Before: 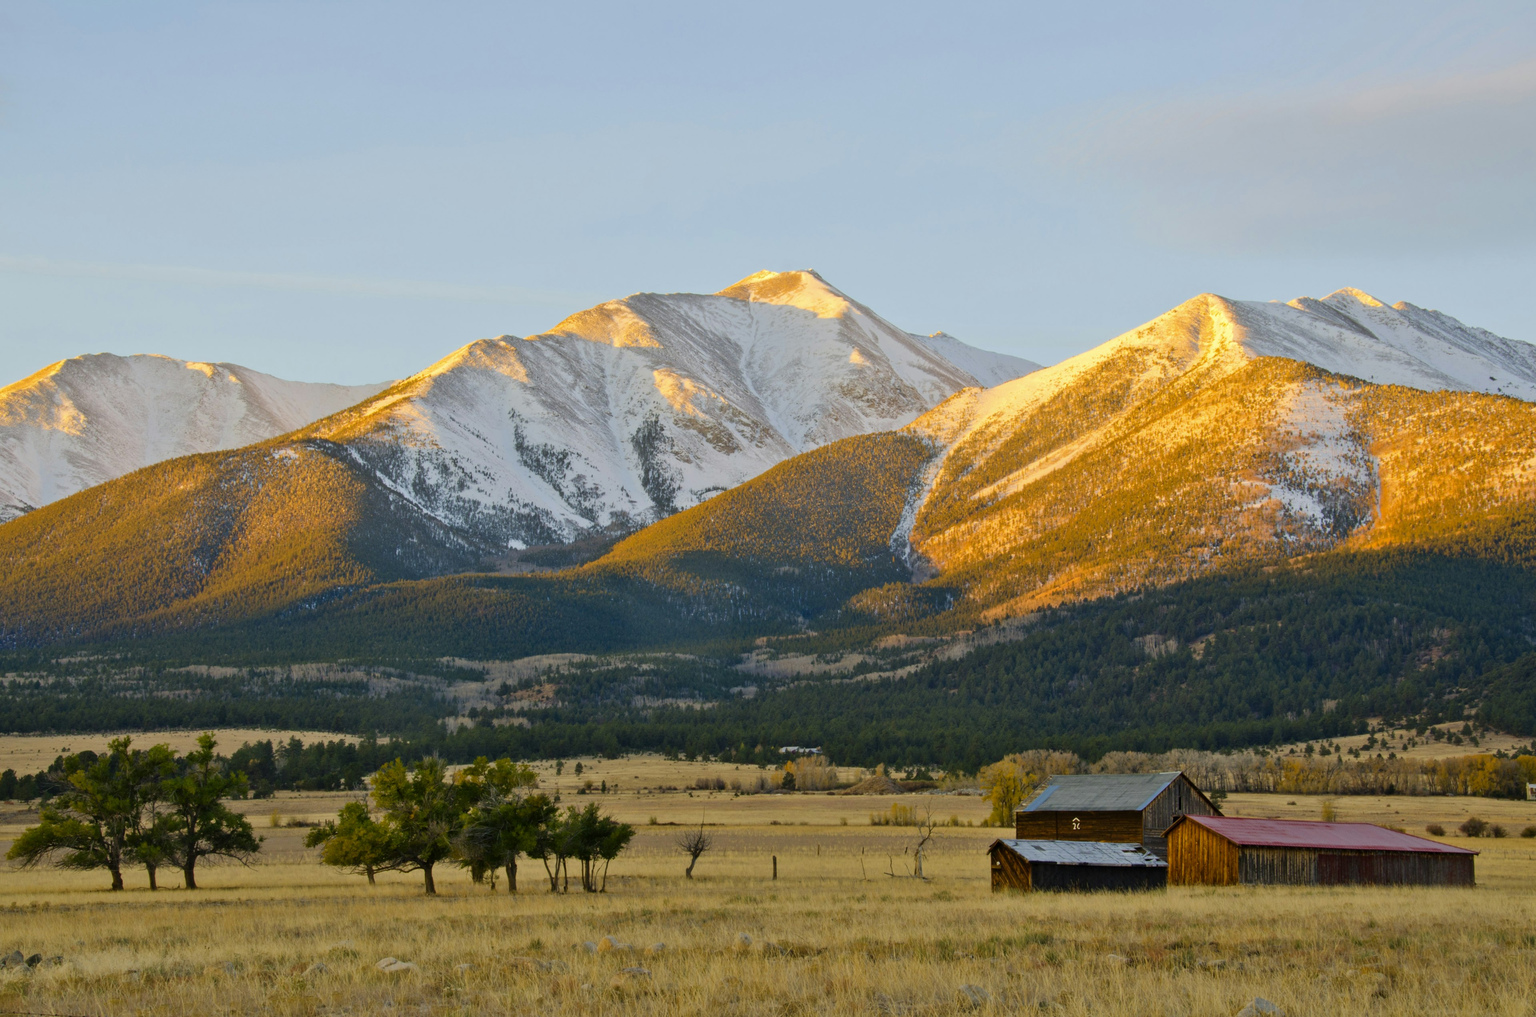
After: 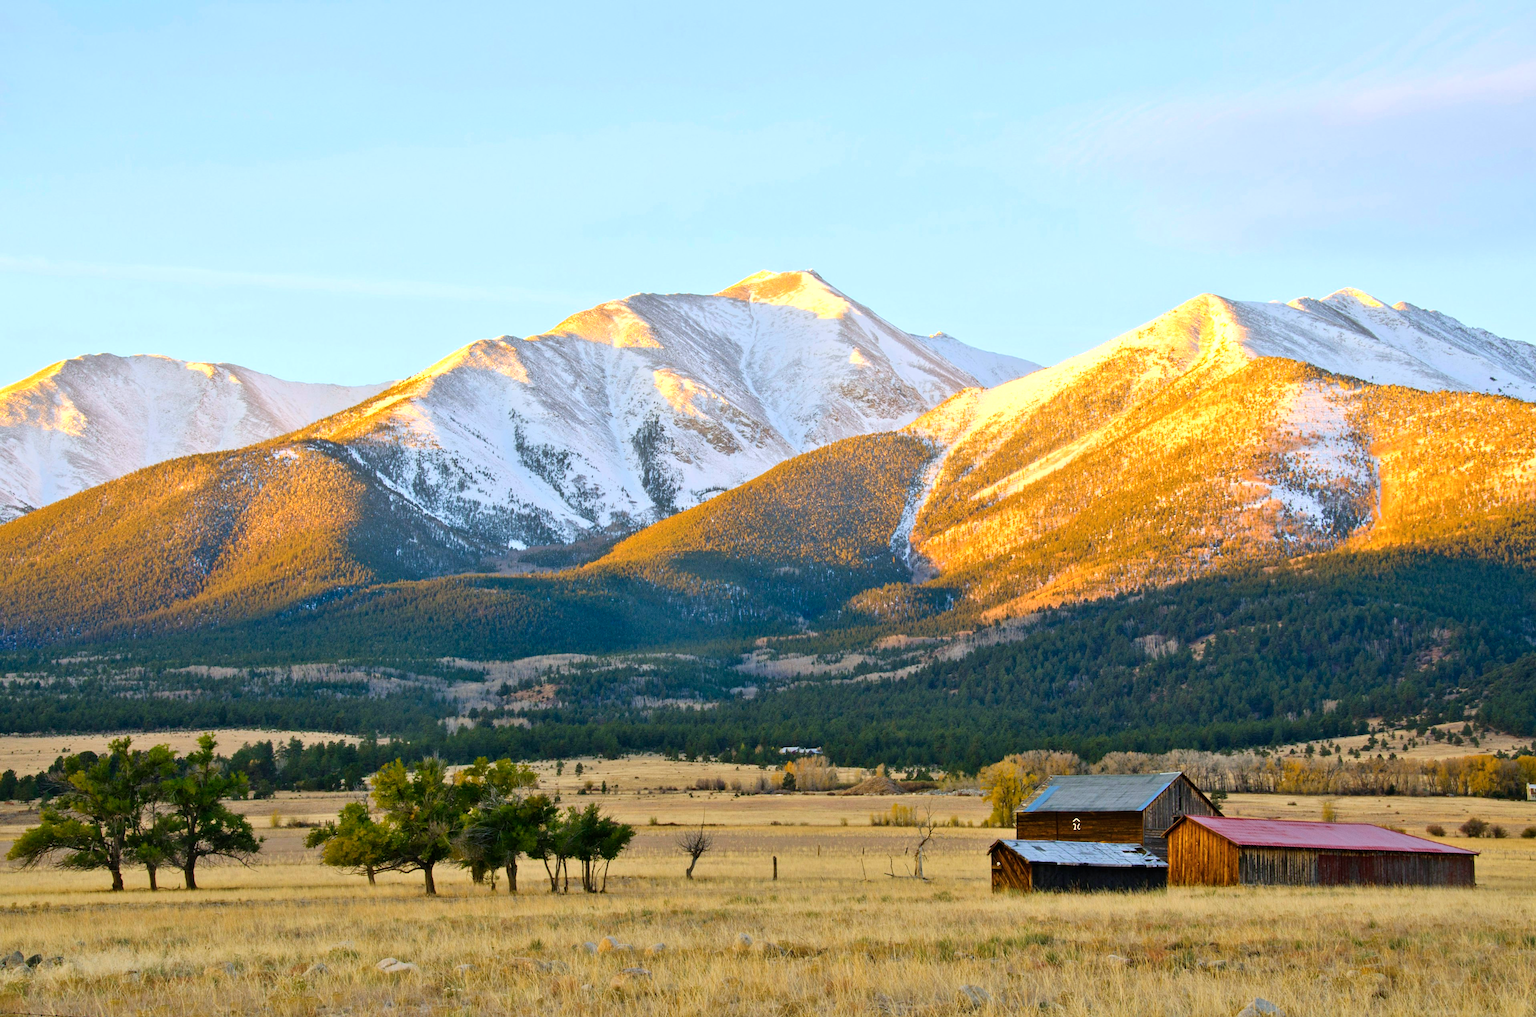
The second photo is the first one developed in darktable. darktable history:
color calibration: illuminant as shot in camera, x 0.365, y 0.378, temperature 4425.57 K
sharpen: amount 0.206
exposure: black level correction 0, exposure 0.679 EV, compensate exposure bias true, compensate highlight preservation false
